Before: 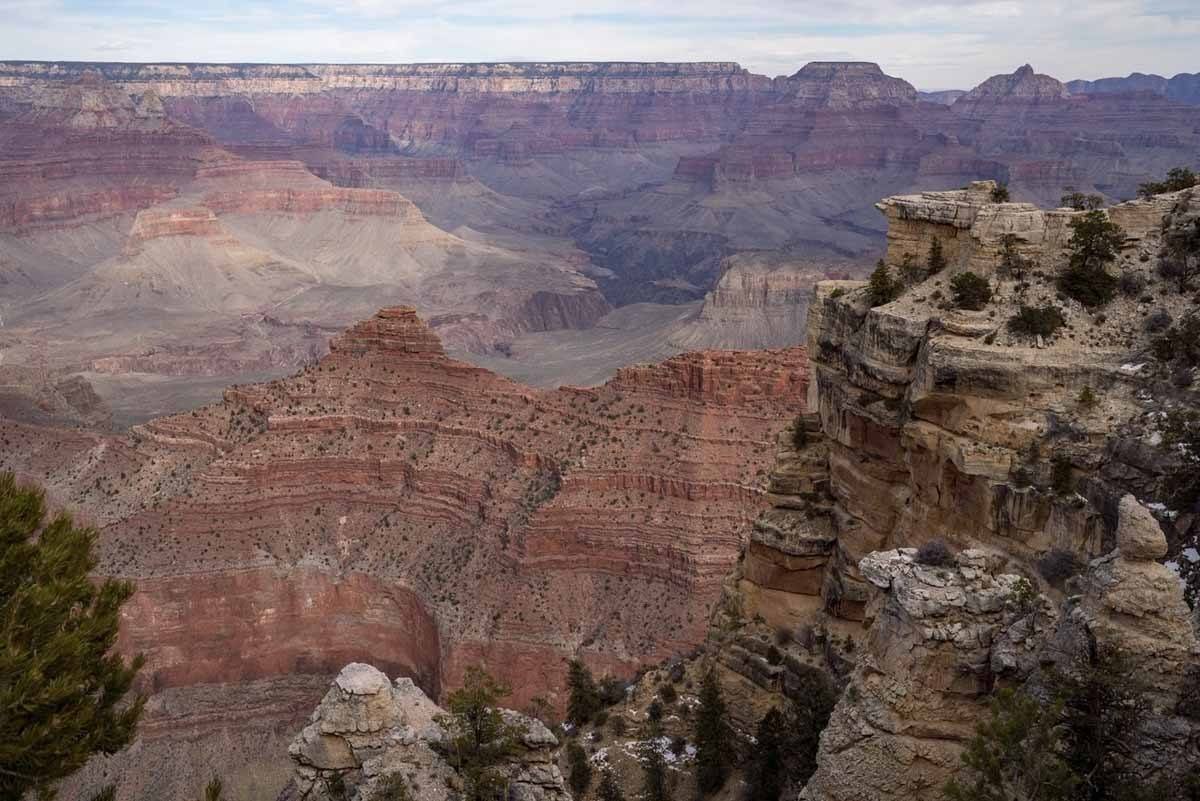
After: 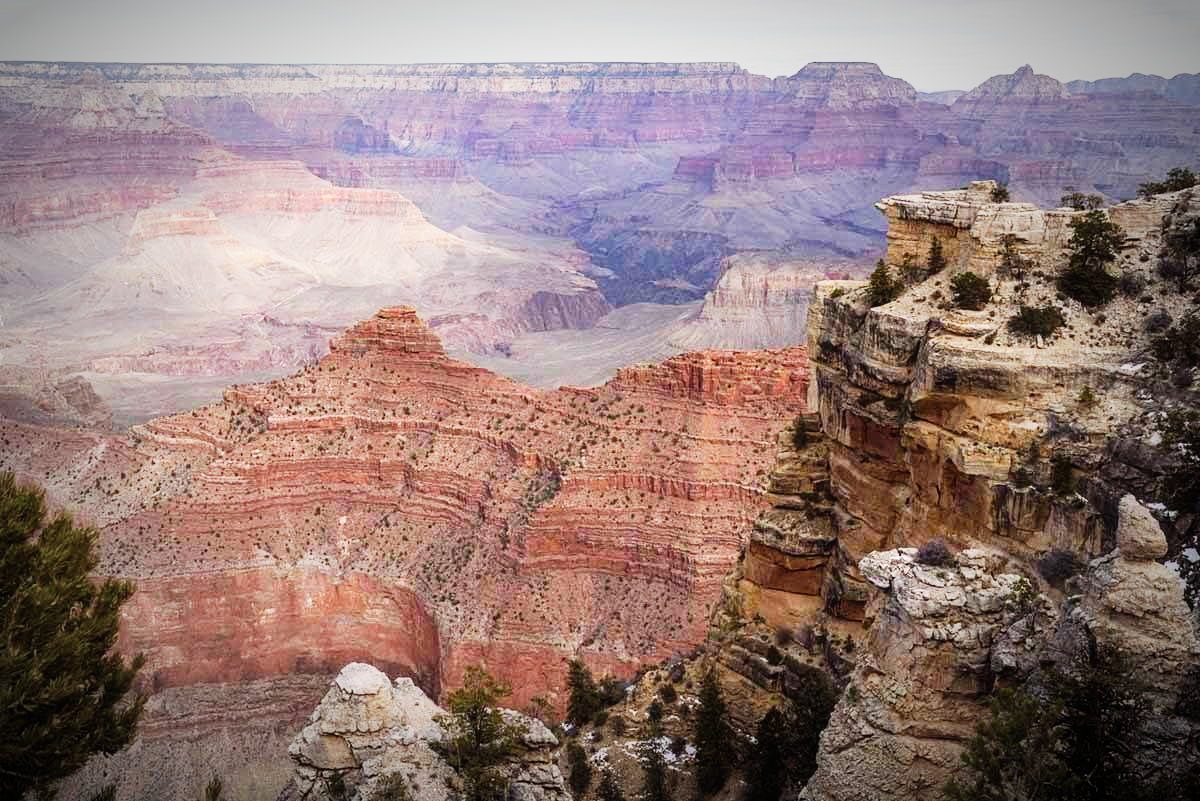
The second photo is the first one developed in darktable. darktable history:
base curve: curves: ch0 [(0, 0) (0.007, 0.004) (0.027, 0.03) (0.046, 0.07) (0.207, 0.54) (0.442, 0.872) (0.673, 0.972) (1, 1)], preserve colors none
contrast equalizer: octaves 7, y [[0.5, 0.486, 0.447, 0.446, 0.489, 0.5], [0.5 ×6], [0.5 ×6], [0 ×6], [0 ×6]]
vignetting: fall-off start 67.77%, fall-off radius 68.47%, brightness -0.689, automatic ratio true, unbound false
